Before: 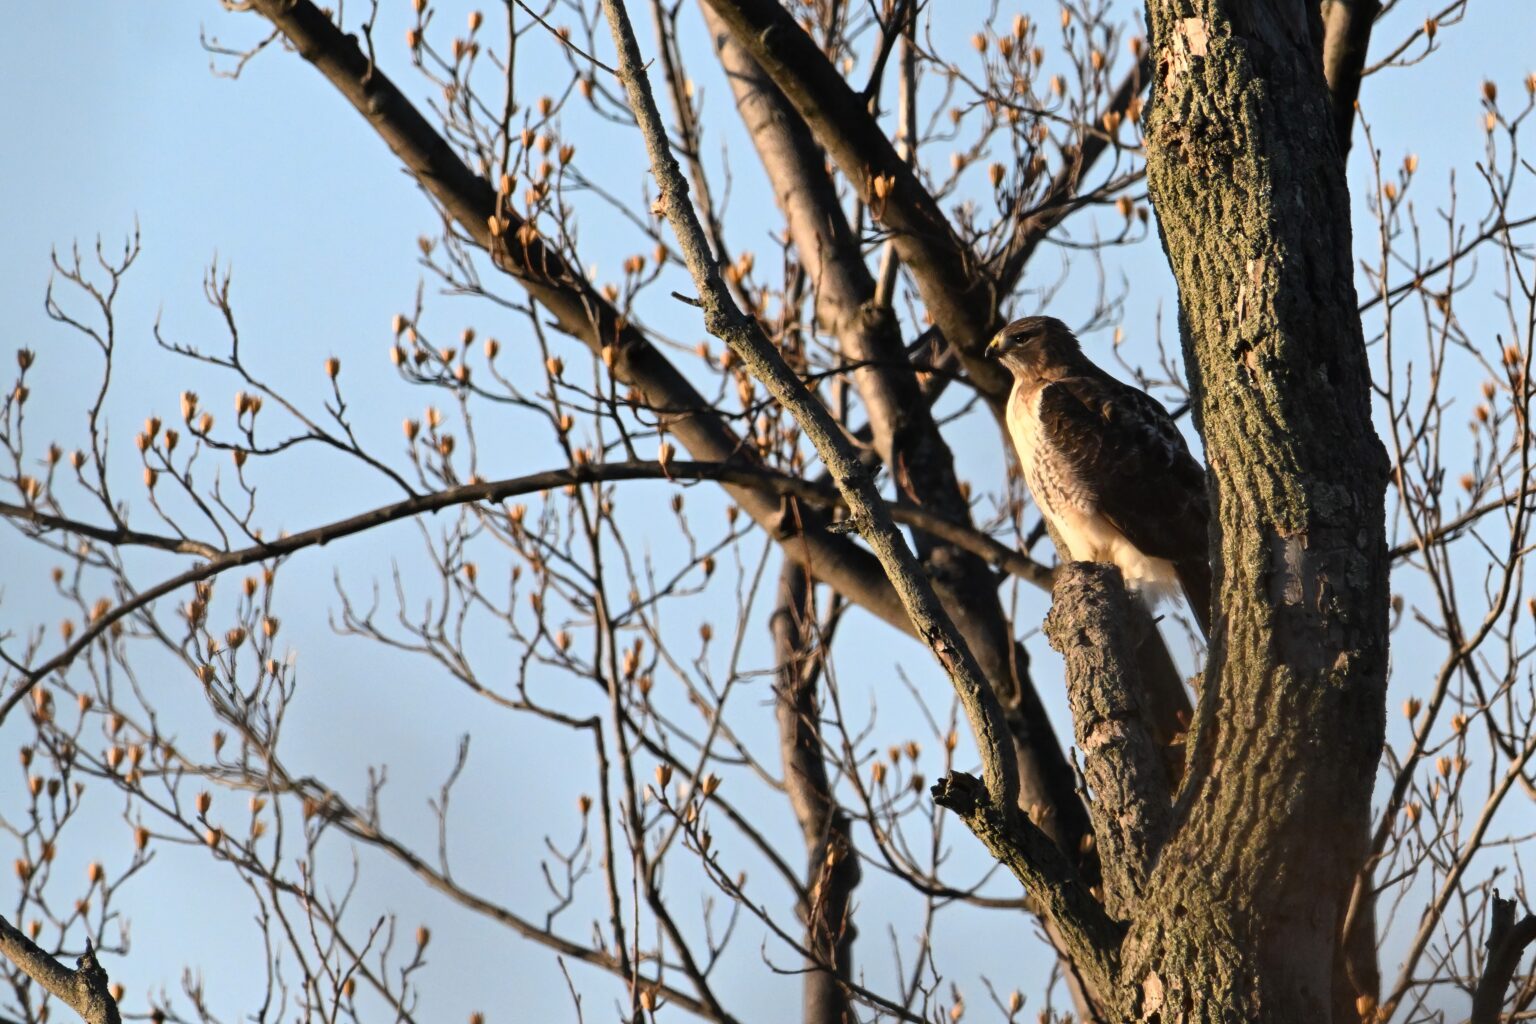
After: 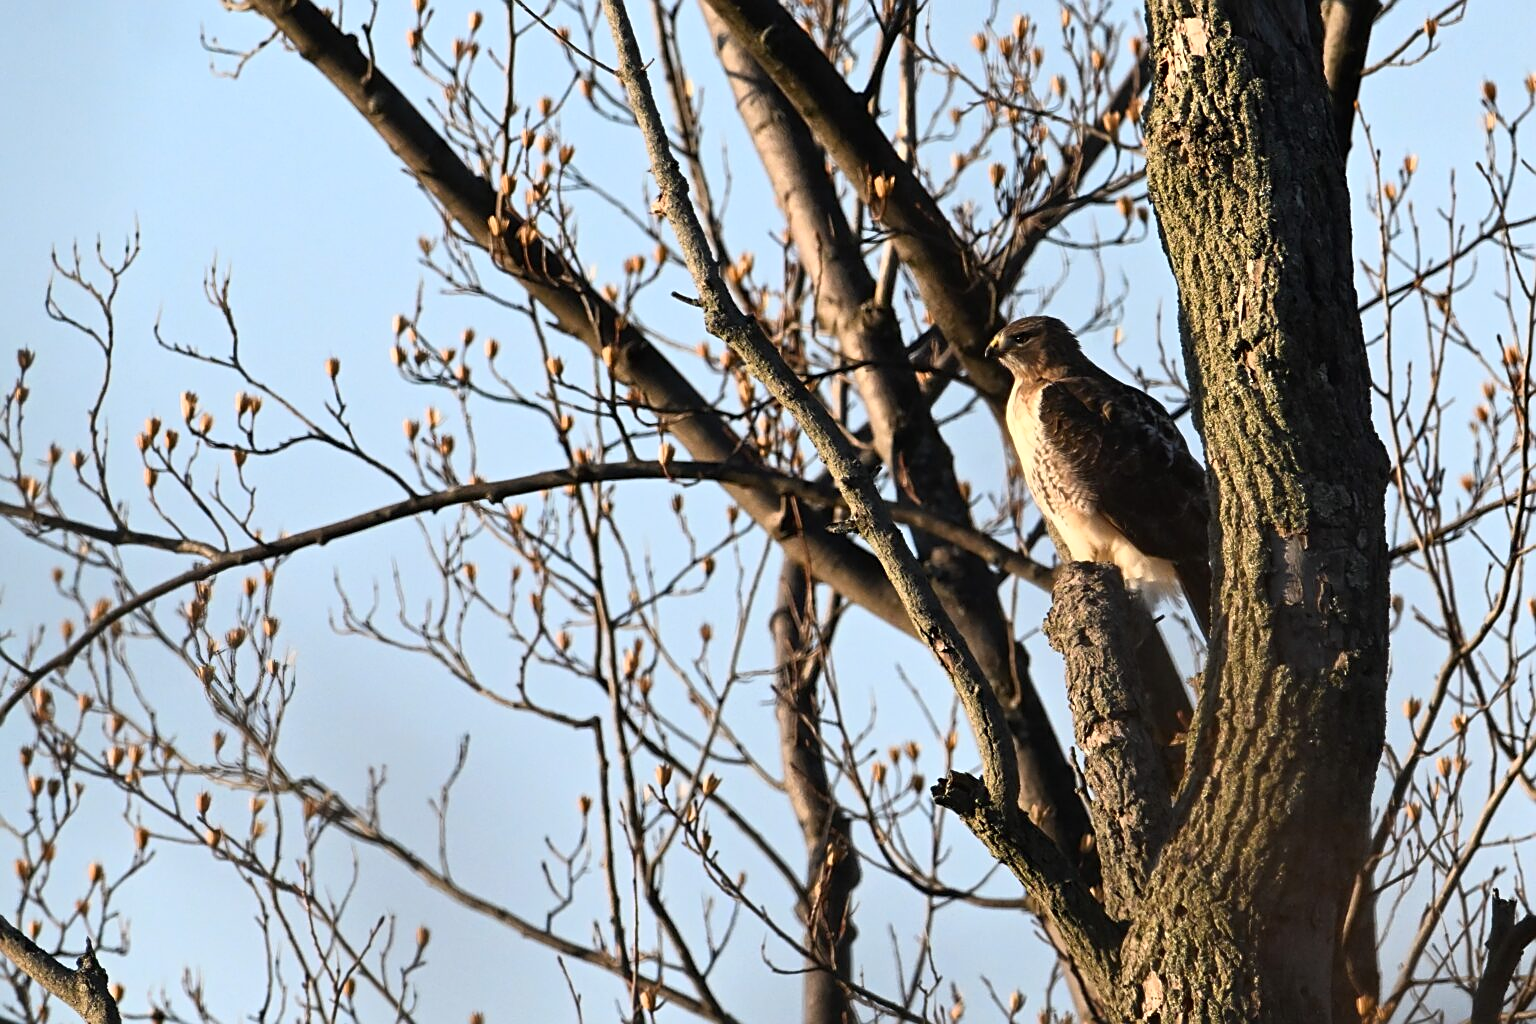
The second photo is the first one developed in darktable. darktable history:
sharpen: on, module defaults
shadows and highlights: shadows -1.07, highlights 40.49
